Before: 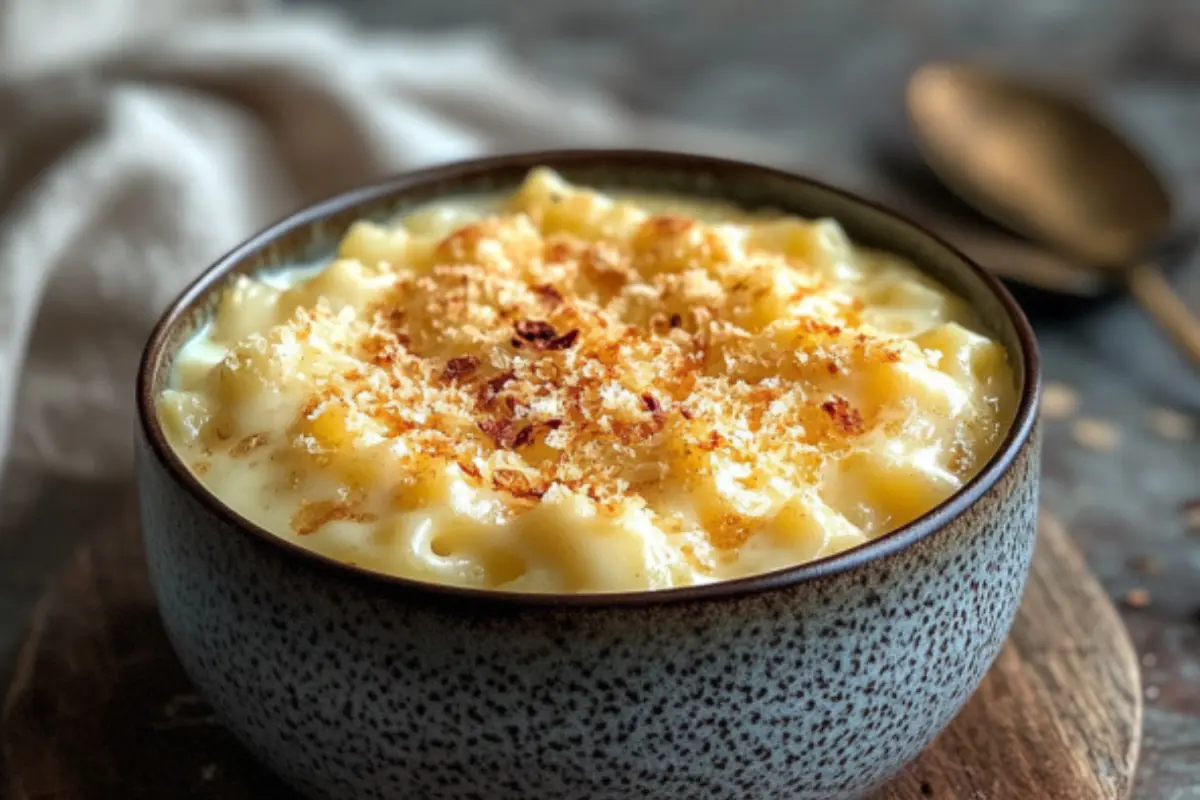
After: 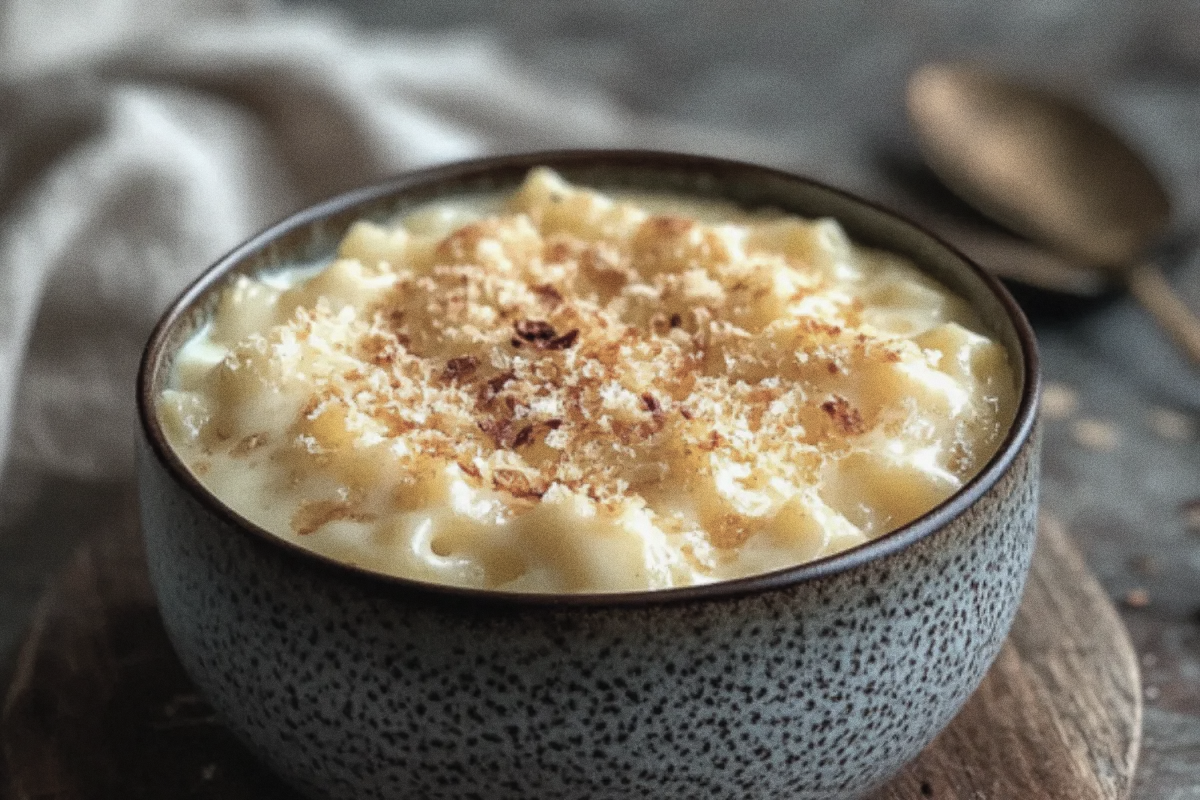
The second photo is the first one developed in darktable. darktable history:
contrast brightness saturation: contrast -0.05, saturation -0.41
grain: coarseness 0.47 ISO
